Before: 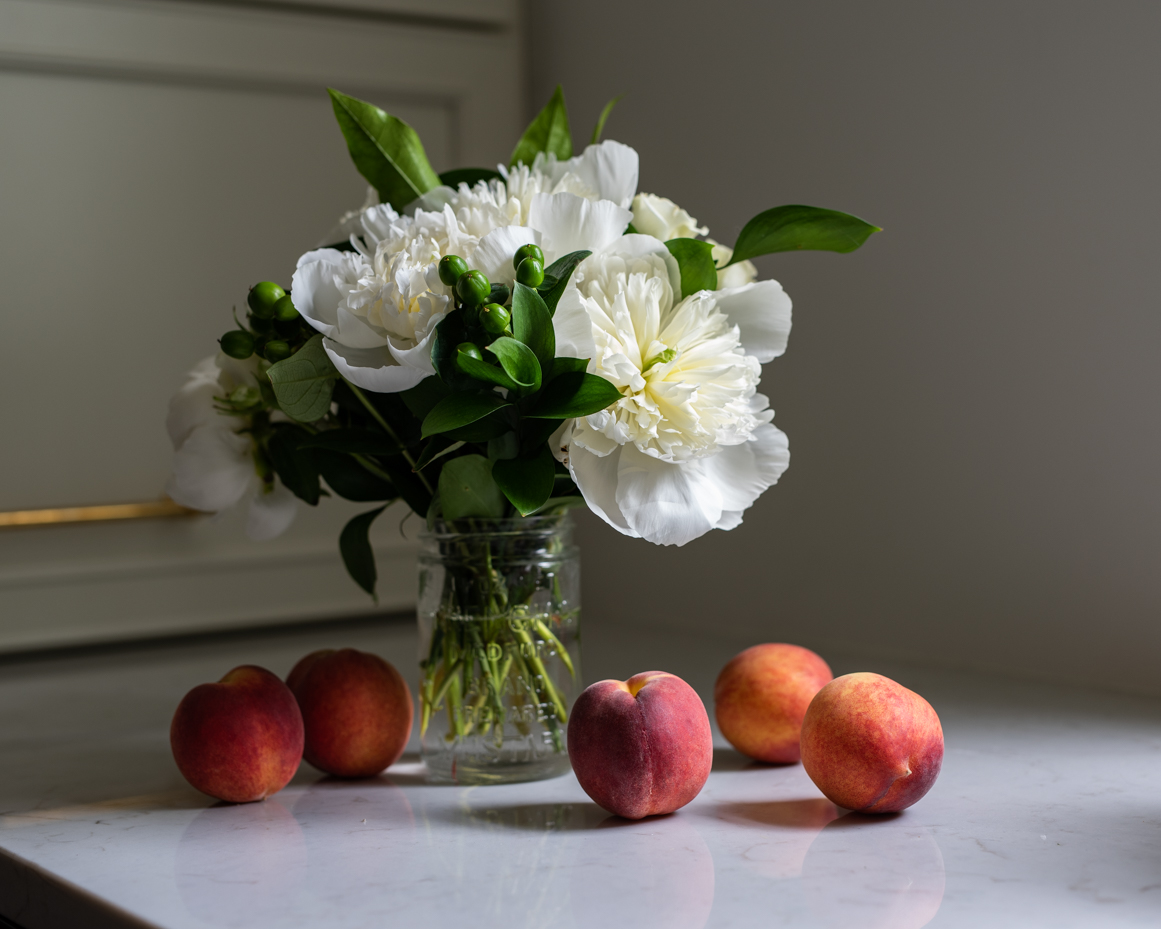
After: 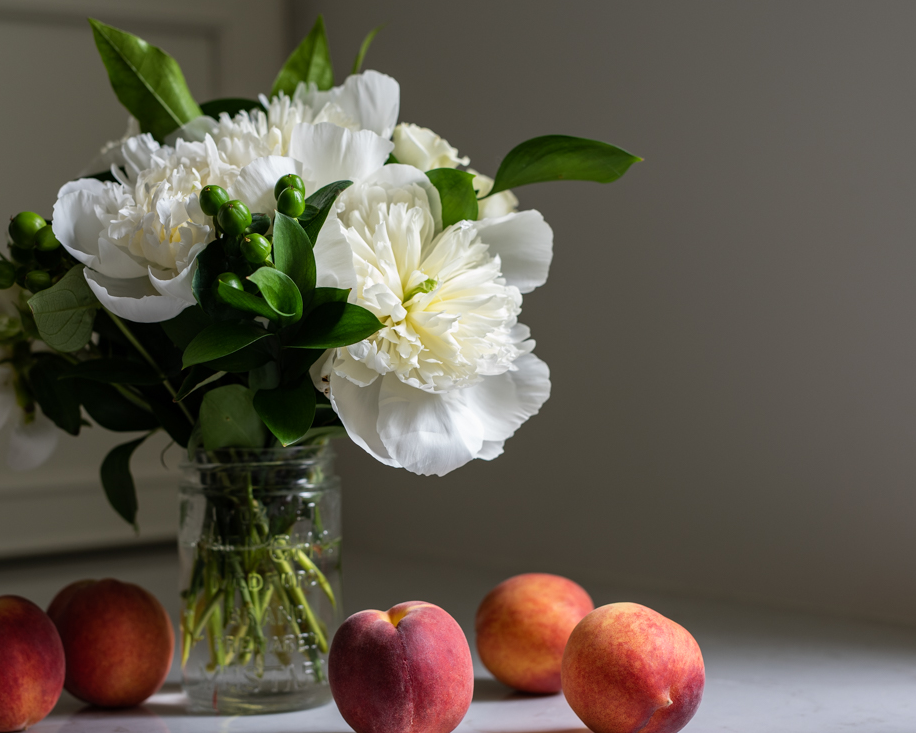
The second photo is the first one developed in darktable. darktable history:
crop and rotate: left 20.66%, top 7.742%, right 0.391%, bottom 13.306%
